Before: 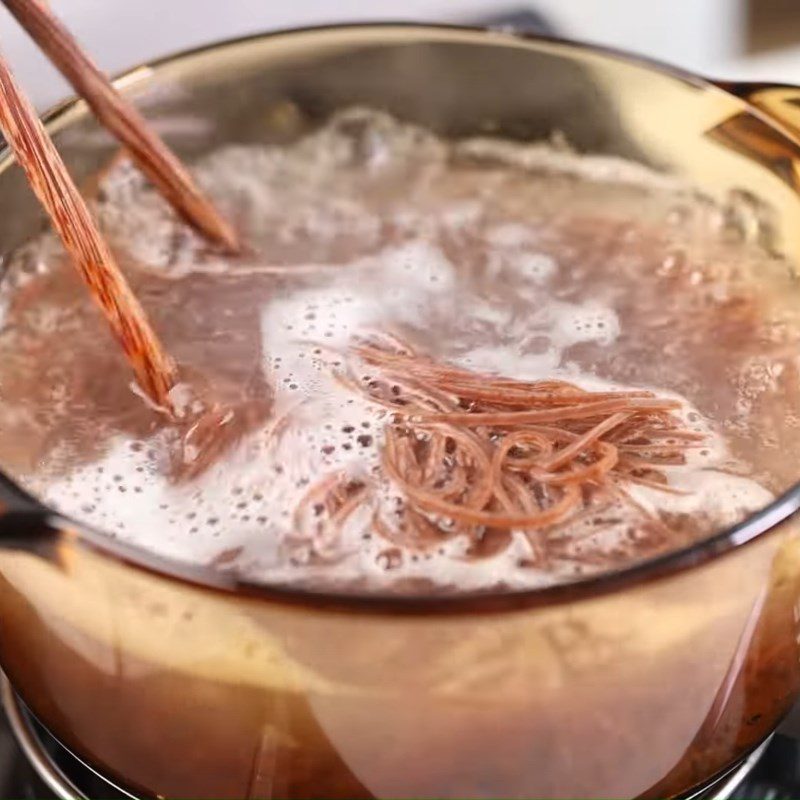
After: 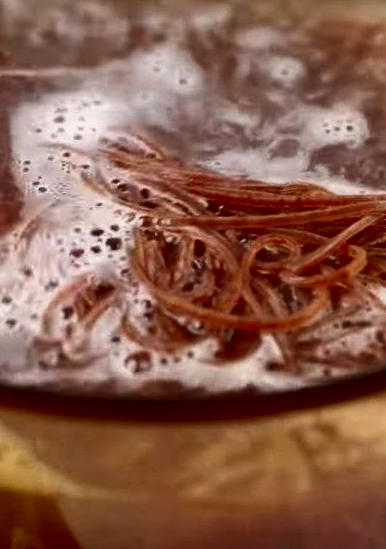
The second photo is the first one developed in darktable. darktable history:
contrast brightness saturation: contrast 0.09, brightness -0.59, saturation 0.17
crop: left 31.379%, top 24.658%, right 20.326%, bottom 6.628%
